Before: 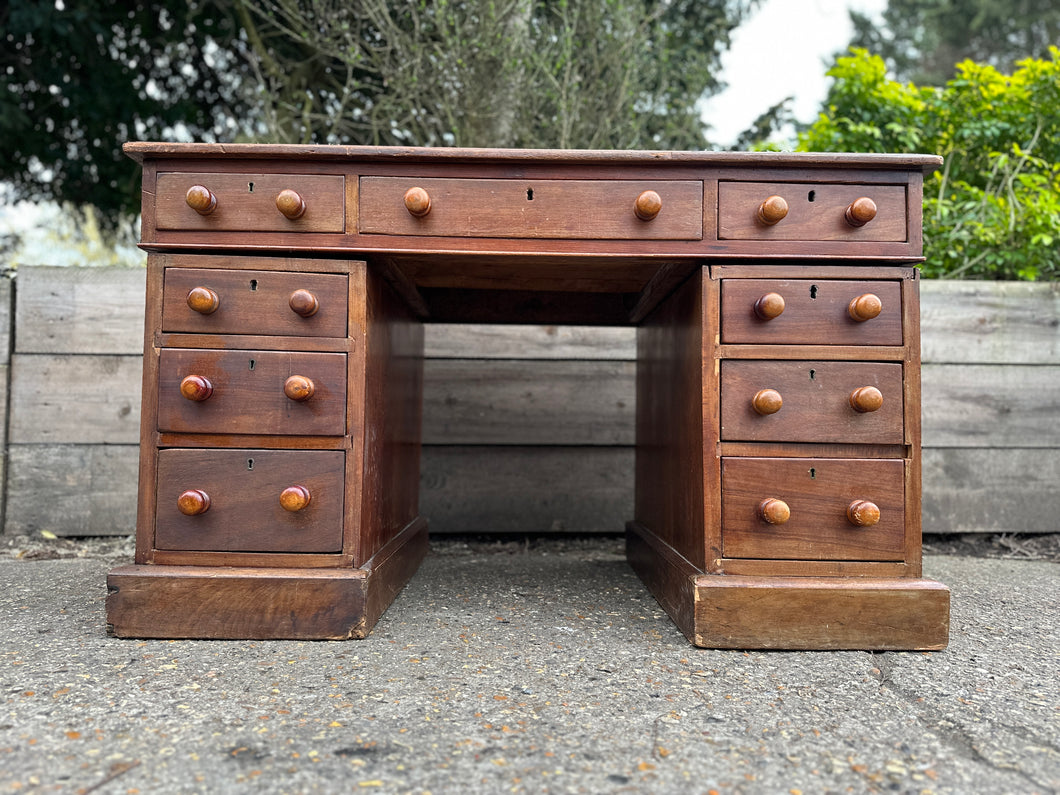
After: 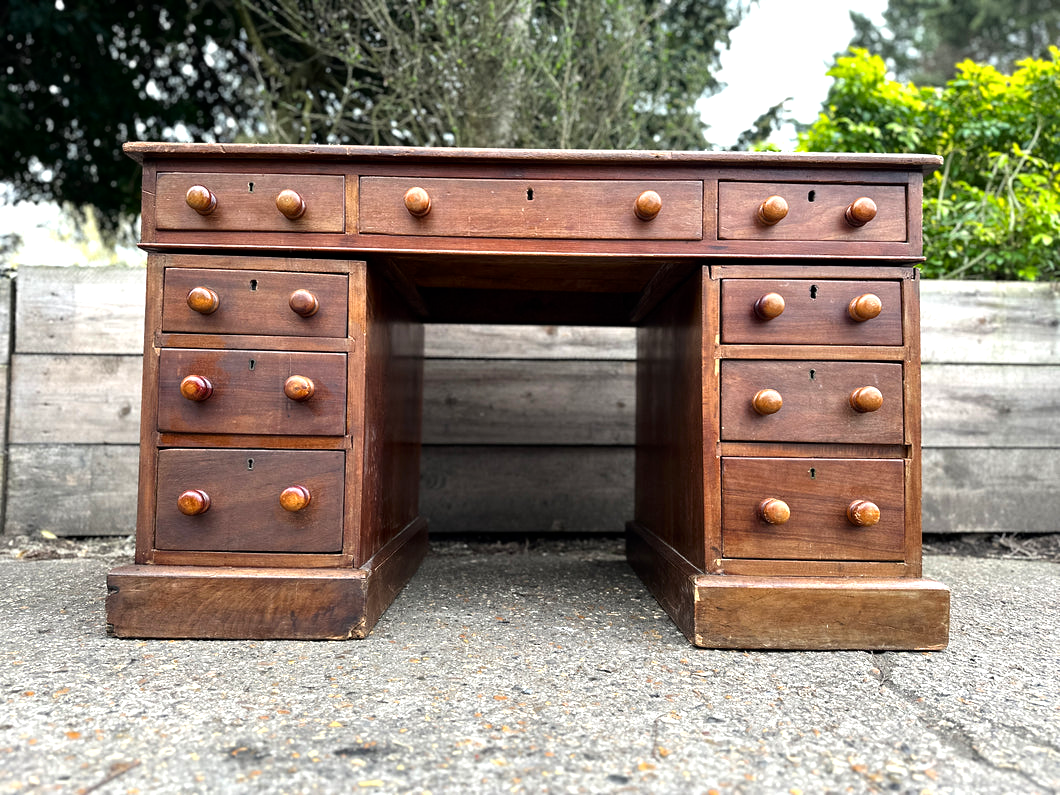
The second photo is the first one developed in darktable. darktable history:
contrast brightness saturation: brightness -0.086
tone equalizer: -8 EV -0.739 EV, -7 EV -0.696 EV, -6 EV -0.62 EV, -5 EV -0.411 EV, -3 EV 0.37 EV, -2 EV 0.6 EV, -1 EV 0.678 EV, +0 EV 0.734 EV
